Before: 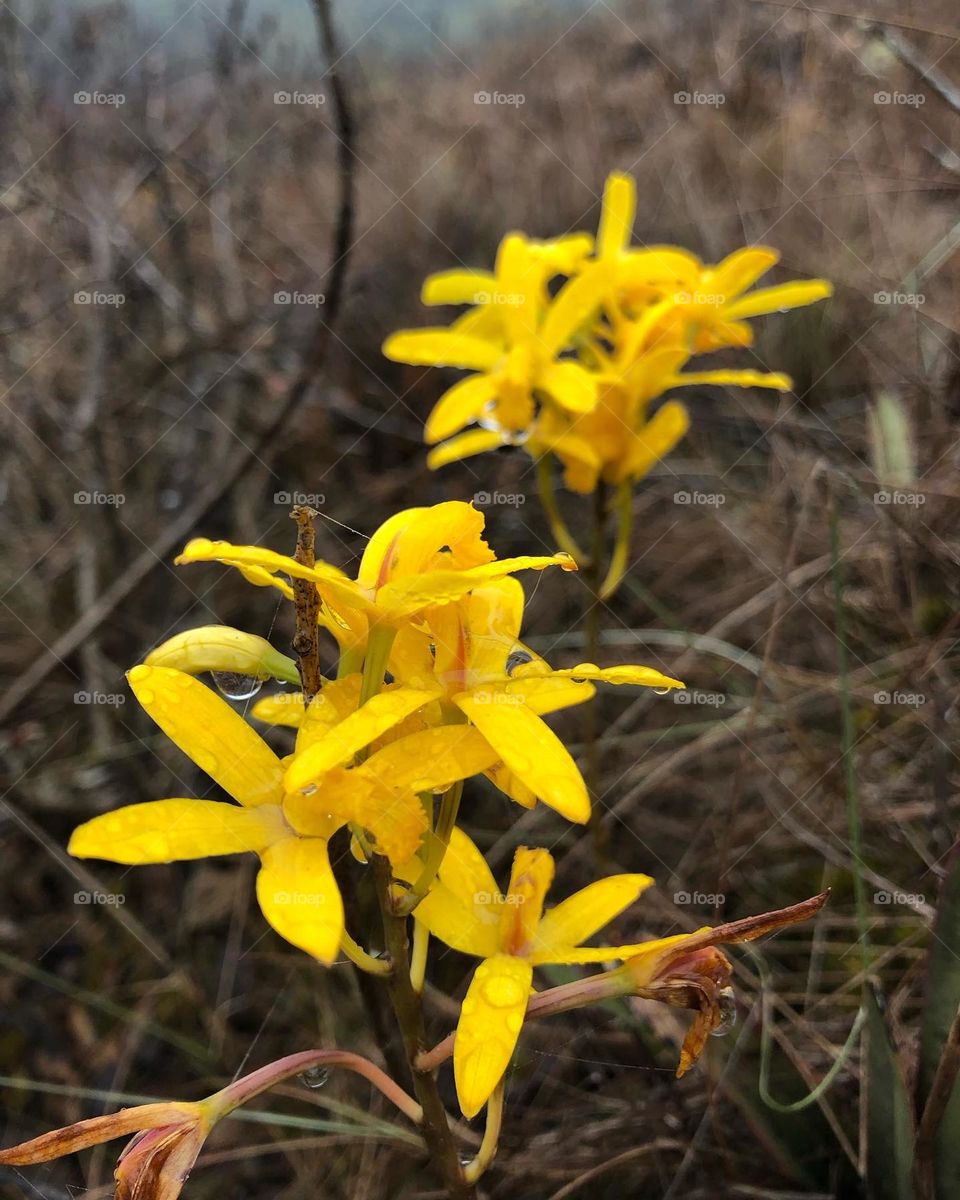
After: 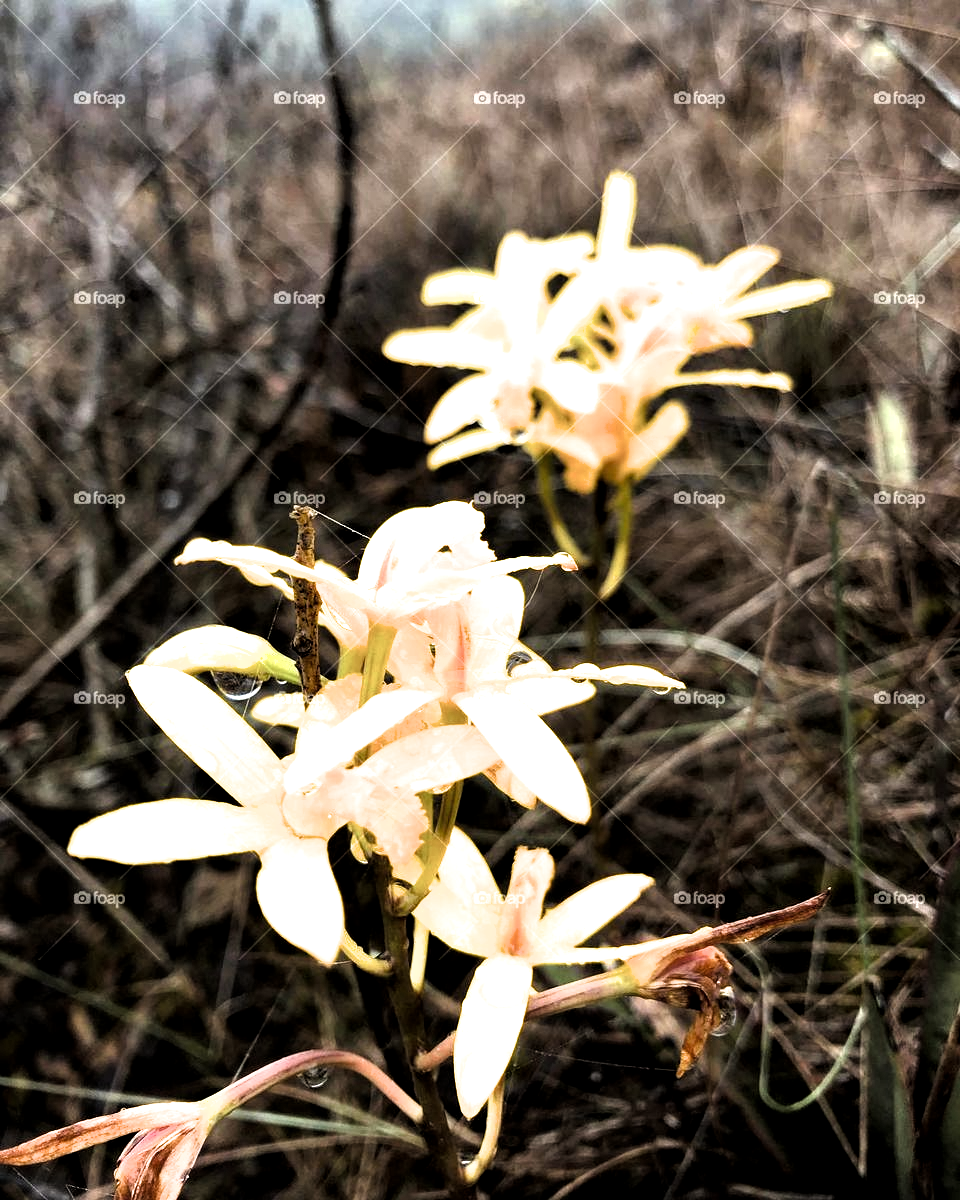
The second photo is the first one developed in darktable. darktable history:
exposure: black level correction 0, exposure 0.678 EV, compensate exposure bias true, compensate highlight preservation false
local contrast: highlights 103%, shadows 101%, detail 119%, midtone range 0.2
filmic rgb: black relative exposure -8.23 EV, white relative exposure 2.22 EV, hardness 7.19, latitude 85.5%, contrast 1.699, highlights saturation mix -3.82%, shadows ↔ highlights balance -3.02%
sharpen: radius 2.854, amount 0.852, threshold 47.433
